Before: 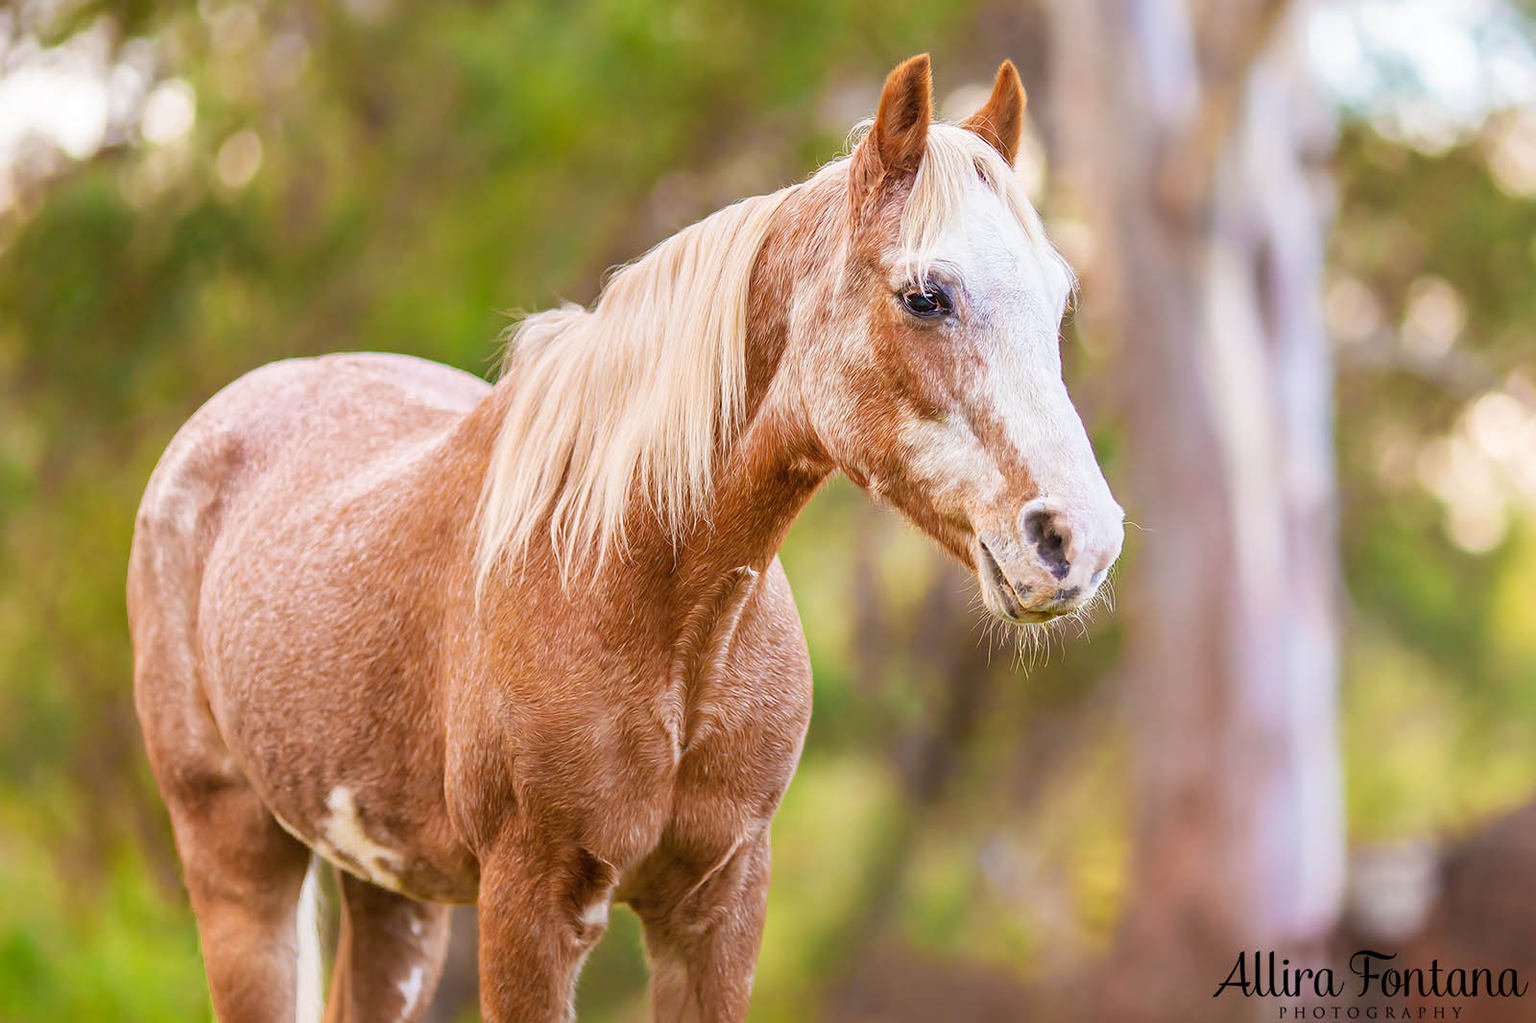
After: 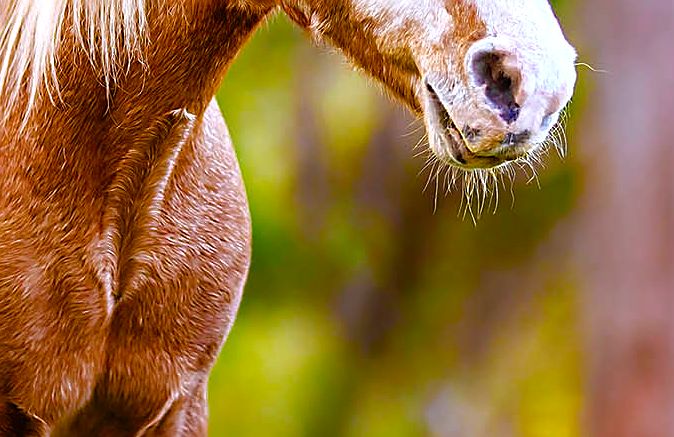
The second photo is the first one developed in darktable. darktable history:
tone curve: curves: ch0 [(0, 0) (0.004, 0.008) (0.077, 0.156) (0.169, 0.29) (0.774, 0.774) (1, 1)], color space Lab, linked channels, preserve colors none
exposure: exposure -1 EV, compensate highlight preservation false
color balance rgb: linear chroma grading › global chroma 9%, perceptual saturation grading › global saturation 36%, perceptual saturation grading › shadows 35%, perceptual brilliance grading › global brilliance 15%, perceptual brilliance grading › shadows -35%, global vibrance 15%
crop: left 37.221%, top 45.169%, right 20.63%, bottom 13.777%
white balance: red 0.954, blue 1.079
sharpen: on, module defaults
tone equalizer: -8 EV -1.08 EV, -7 EV -1.01 EV, -6 EV -0.867 EV, -5 EV -0.578 EV, -3 EV 0.578 EV, -2 EV 0.867 EV, -1 EV 1.01 EV, +0 EV 1.08 EV, edges refinement/feathering 500, mask exposure compensation -1.57 EV, preserve details no
